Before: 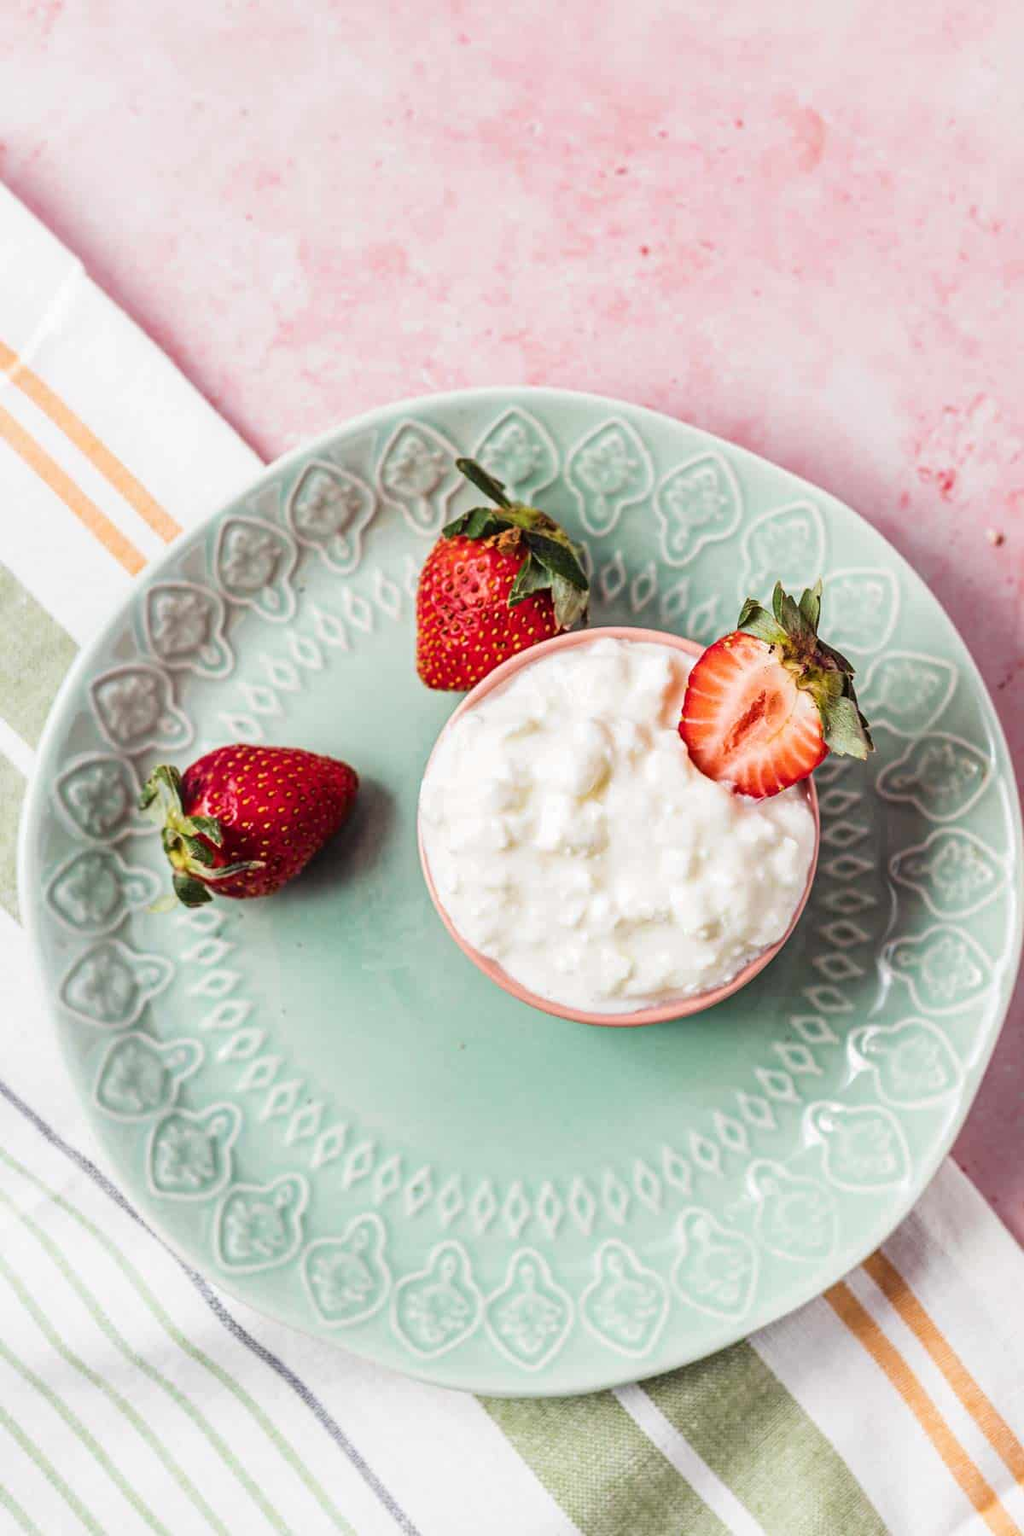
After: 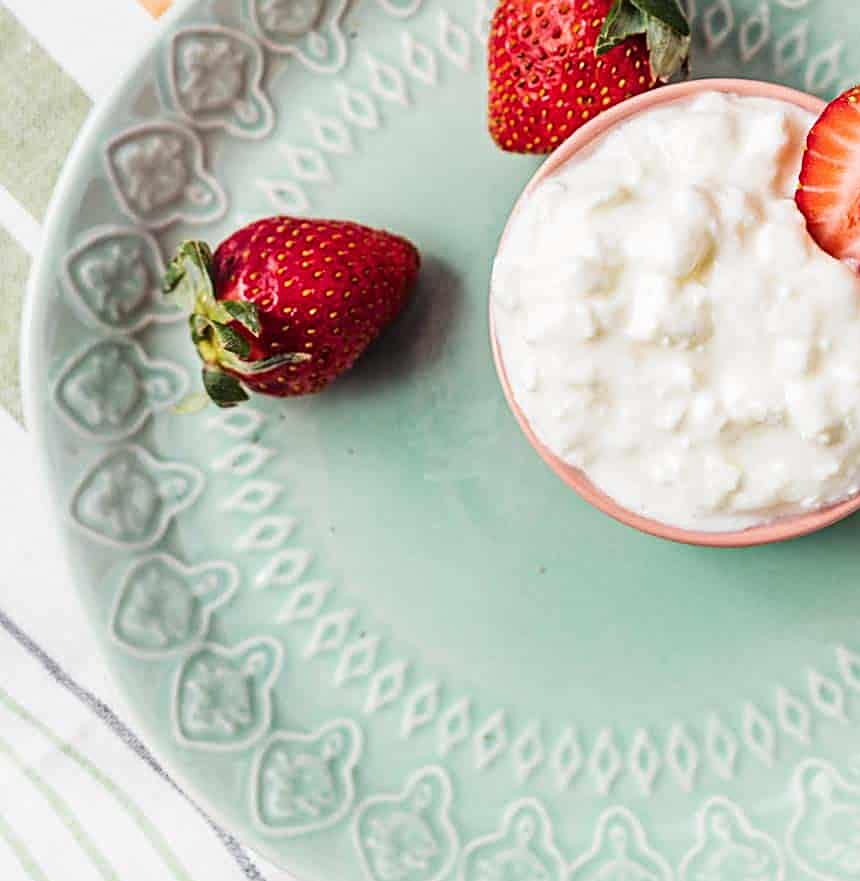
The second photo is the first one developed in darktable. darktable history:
sharpen: amount 0.497
crop: top 36.468%, right 28.276%, bottom 14.561%
